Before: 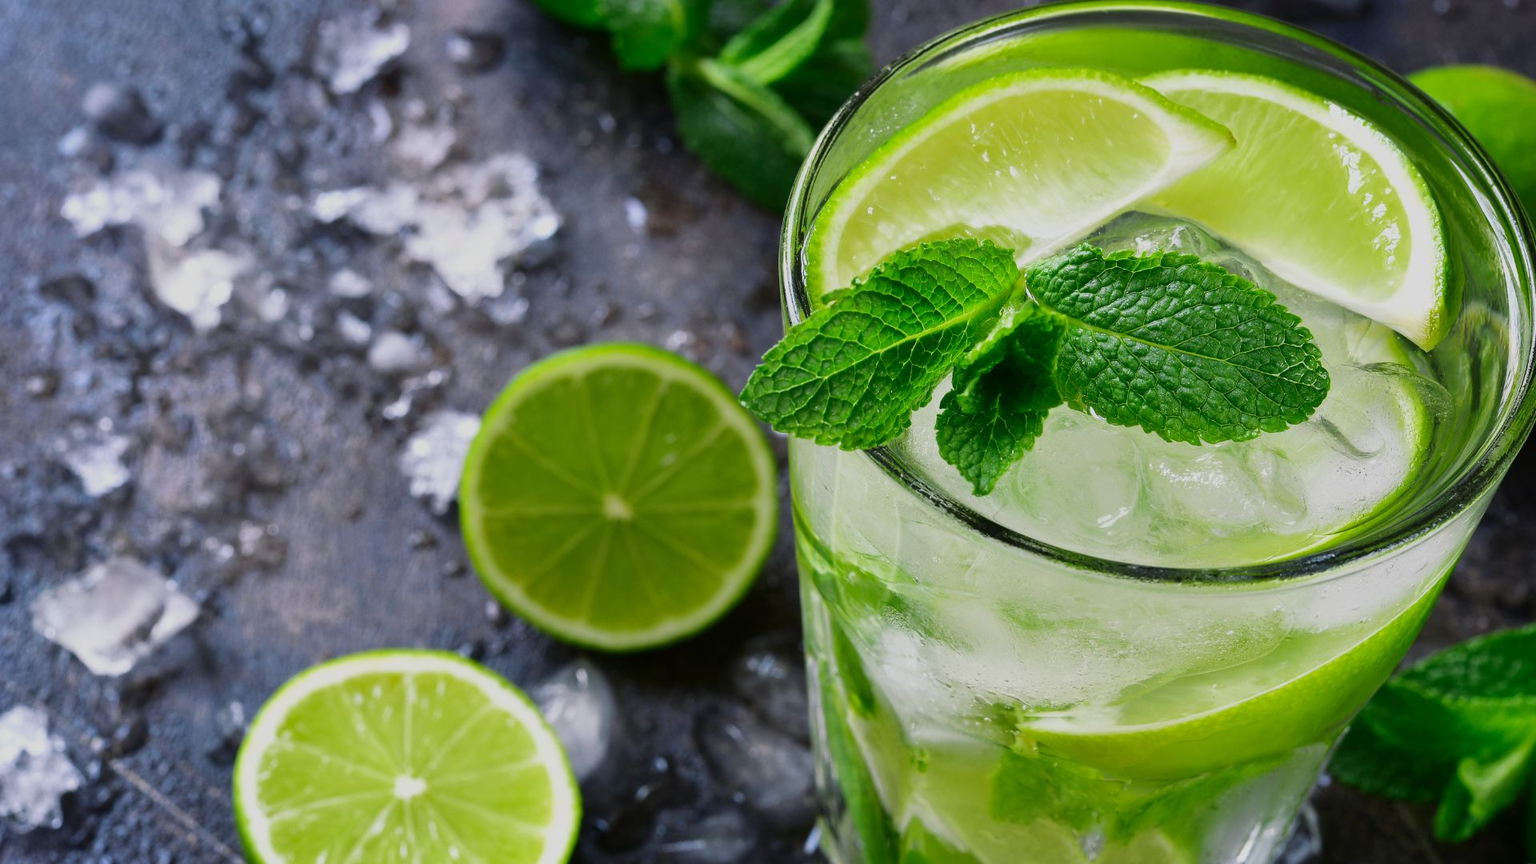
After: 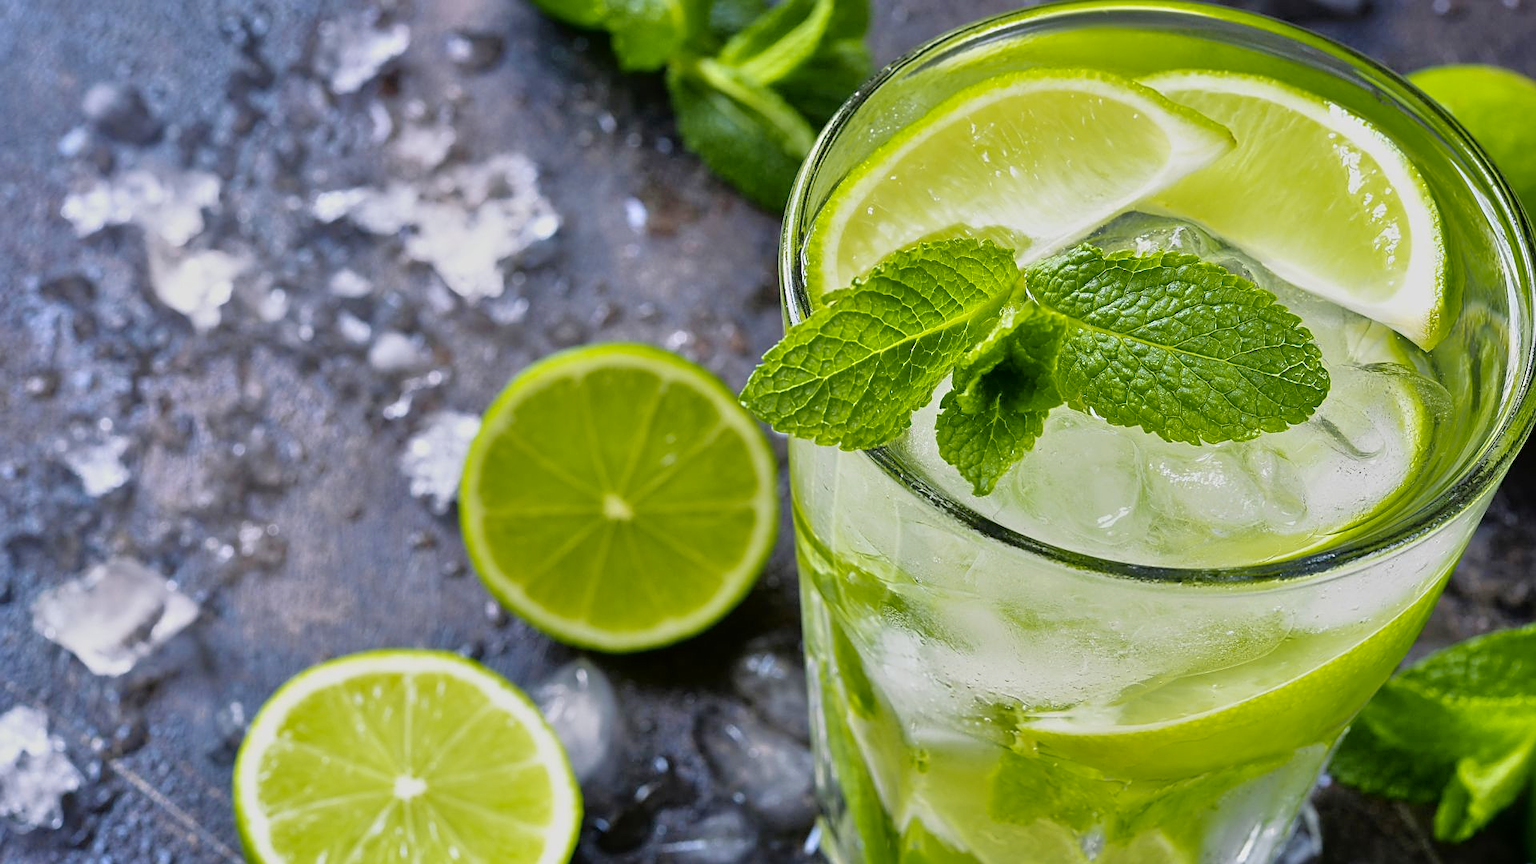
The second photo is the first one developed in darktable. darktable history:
contrast brightness saturation: contrast 0.082, saturation 0.024
tone equalizer: -7 EV 0.149 EV, -6 EV 0.567 EV, -5 EV 1.16 EV, -4 EV 1.34 EV, -3 EV 1.18 EV, -2 EV 0.6 EV, -1 EV 0.146 EV
color zones: curves: ch2 [(0, 0.5) (0.143, 0.5) (0.286, 0.489) (0.415, 0.421) (0.571, 0.5) (0.714, 0.5) (0.857, 0.5) (1, 0.5)]
sharpen: on, module defaults
